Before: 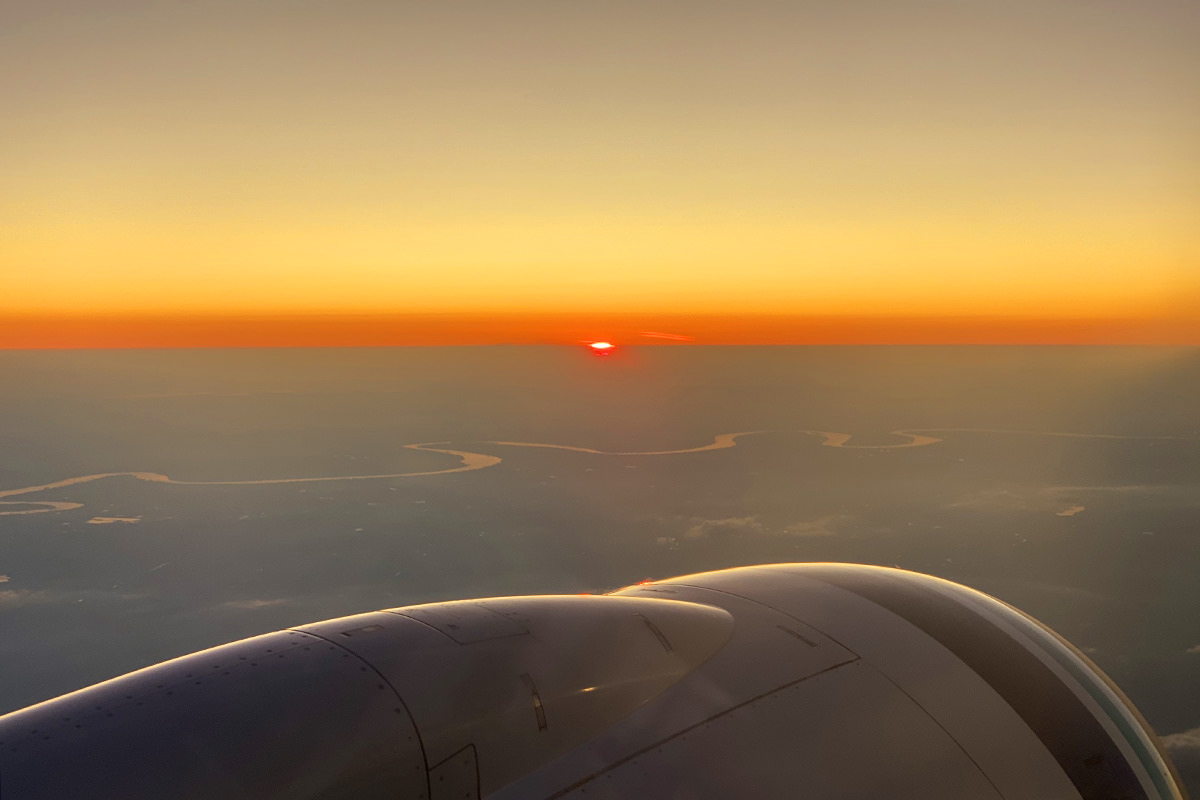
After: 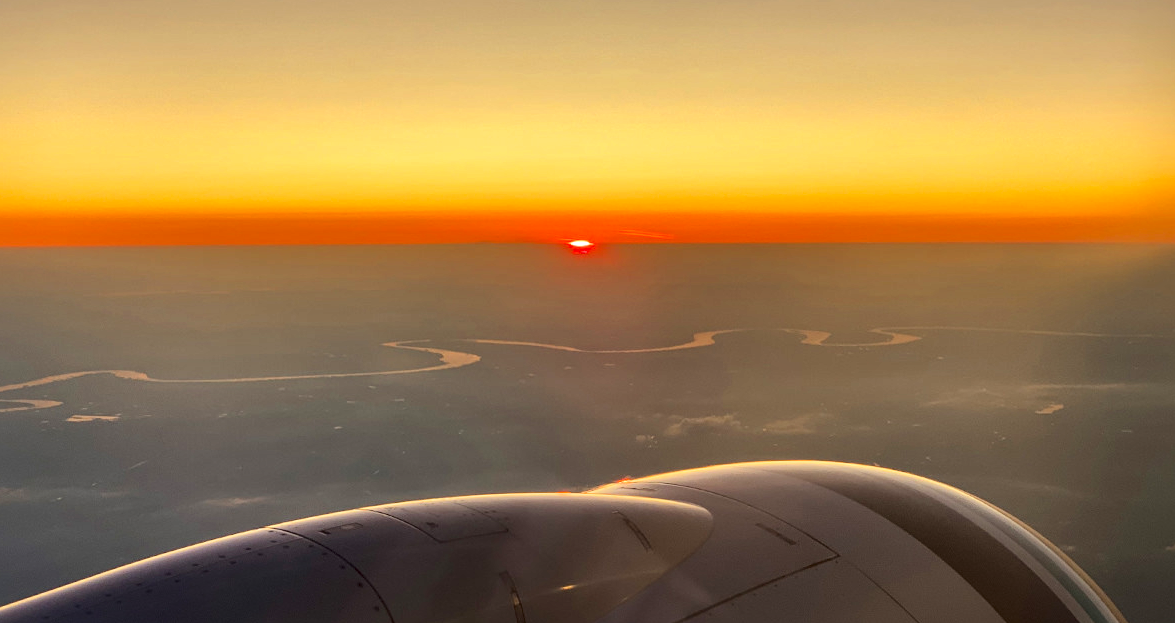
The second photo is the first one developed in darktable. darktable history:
crop and rotate: left 1.833%, top 12.85%, right 0.167%, bottom 9.213%
local contrast: mode bilateral grid, contrast 20, coarseness 50, detail 173%, midtone range 0.2
